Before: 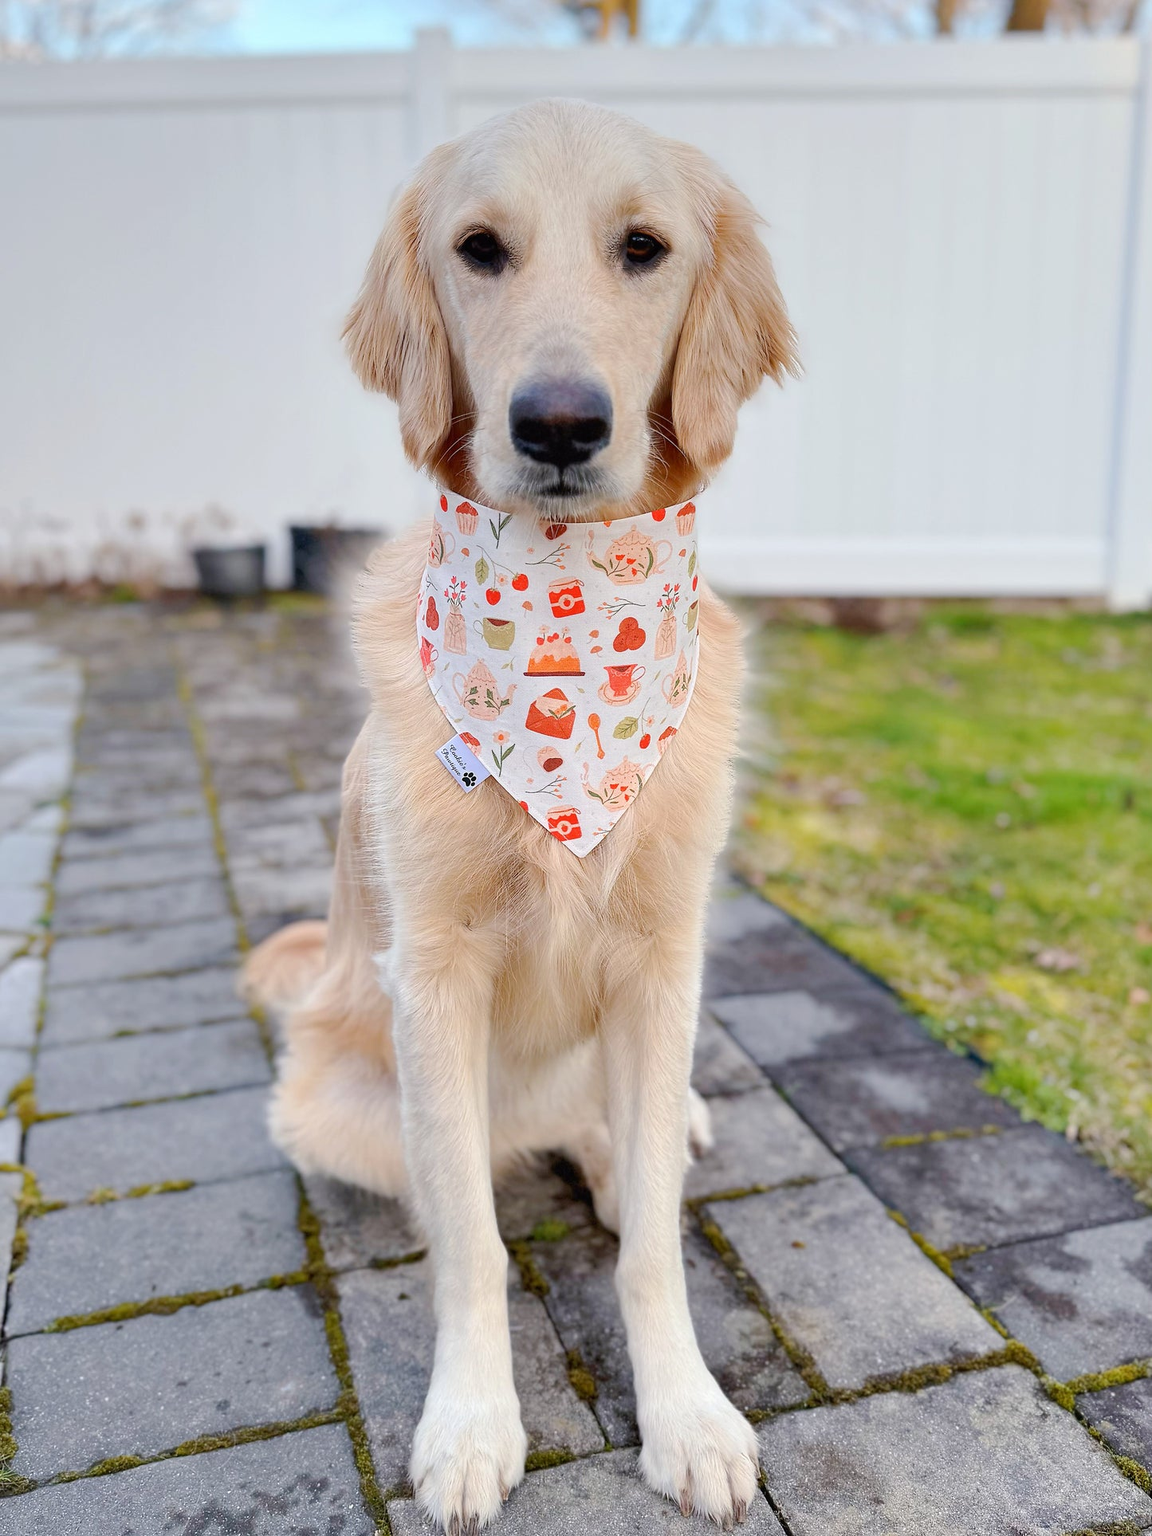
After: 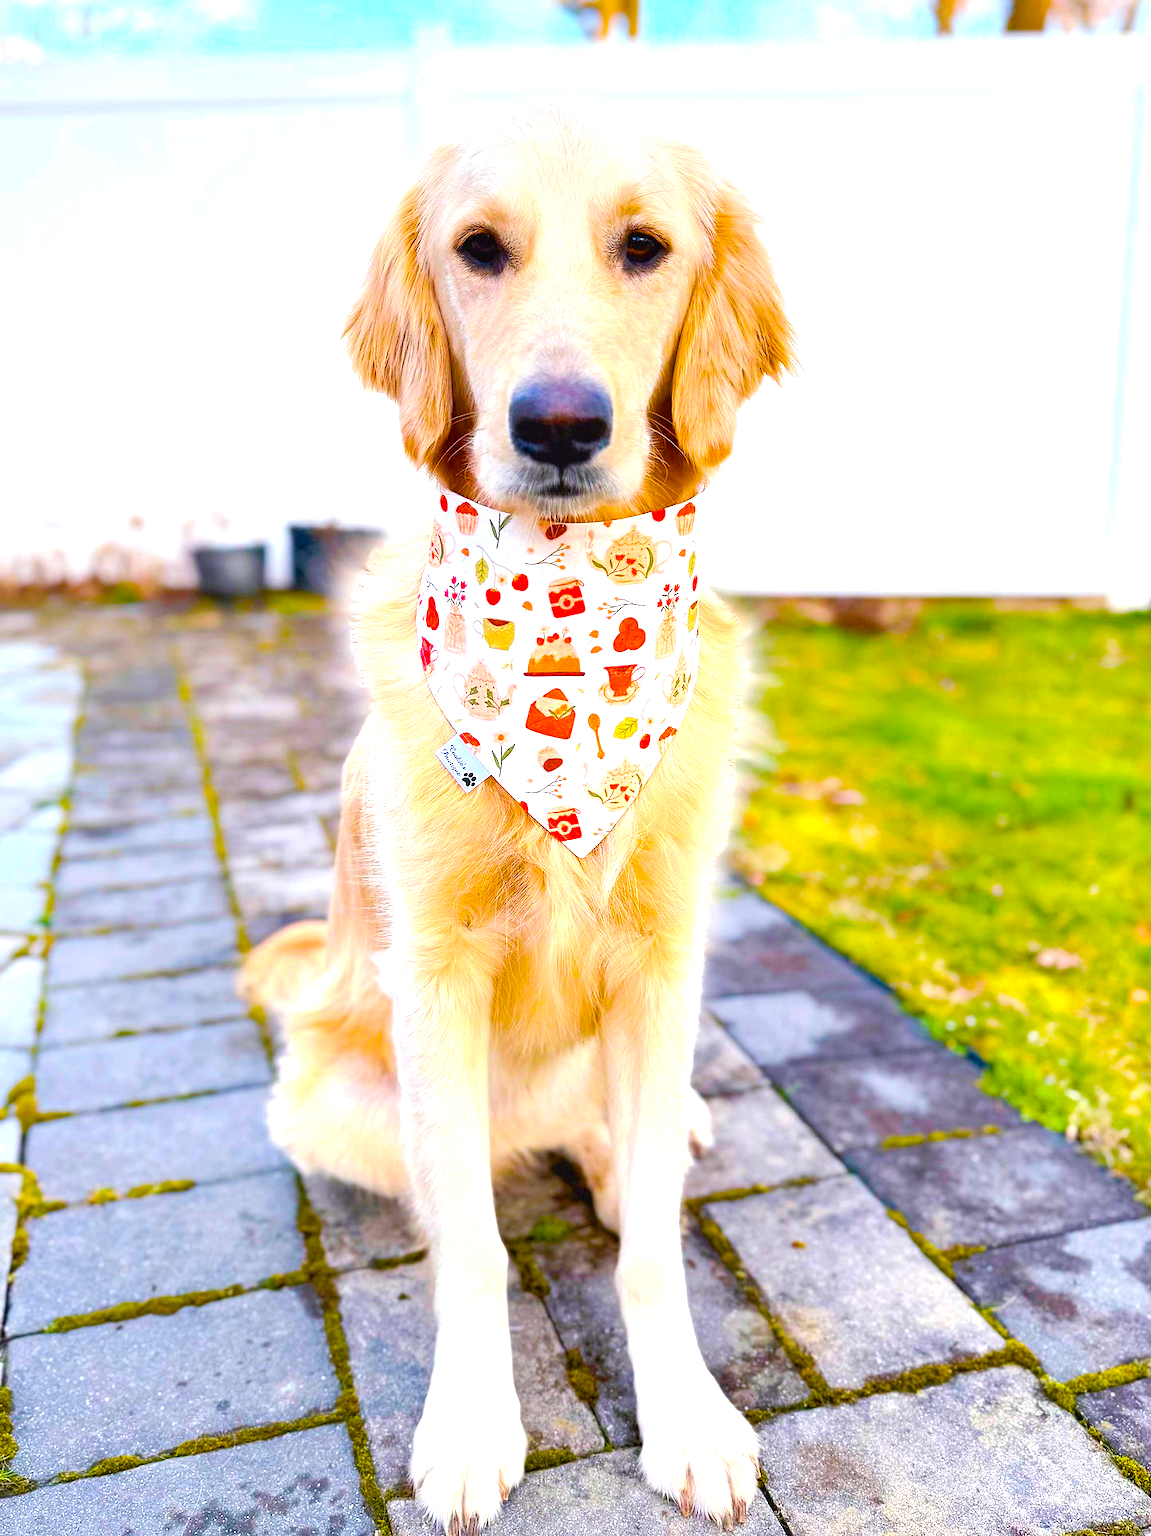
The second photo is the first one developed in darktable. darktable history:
color balance rgb: linear chroma grading › global chroma 42%, perceptual saturation grading › global saturation 42%, perceptual brilliance grading › global brilliance 25%, global vibrance 33%
exposure: black level correction -0.001, exposure 0.08 EV, compensate highlight preservation false
